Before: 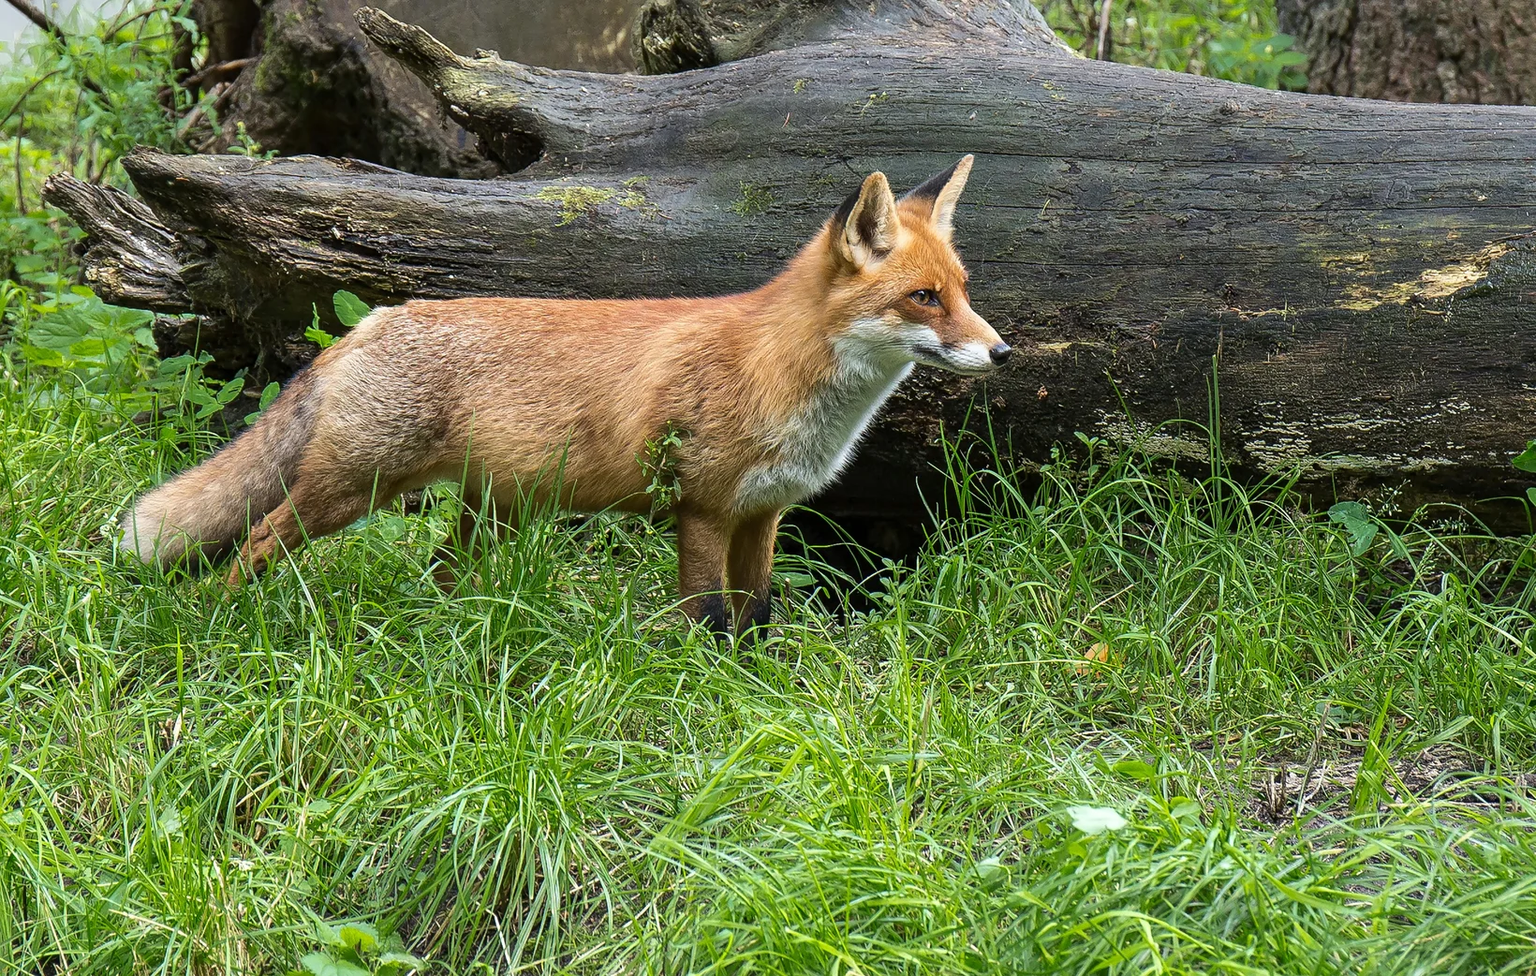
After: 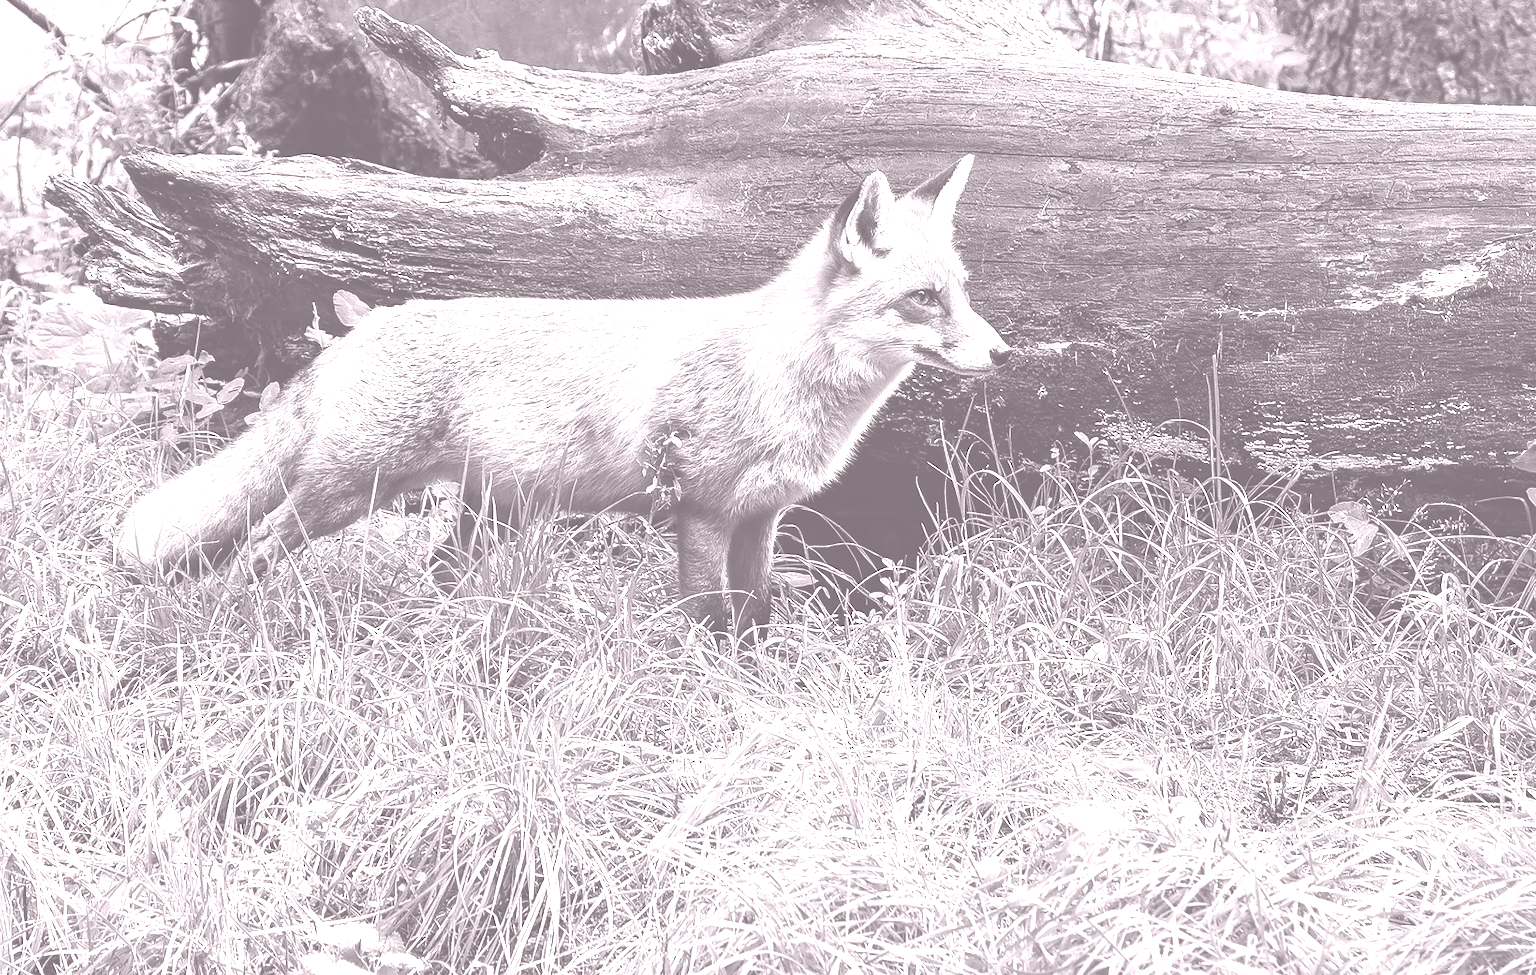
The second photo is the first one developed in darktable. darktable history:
tone equalizer: on, module defaults
colorize: hue 25.2°, saturation 83%, source mix 82%, lightness 79%, version 1
contrast brightness saturation: contrast 0.19, brightness -0.11, saturation 0.21
